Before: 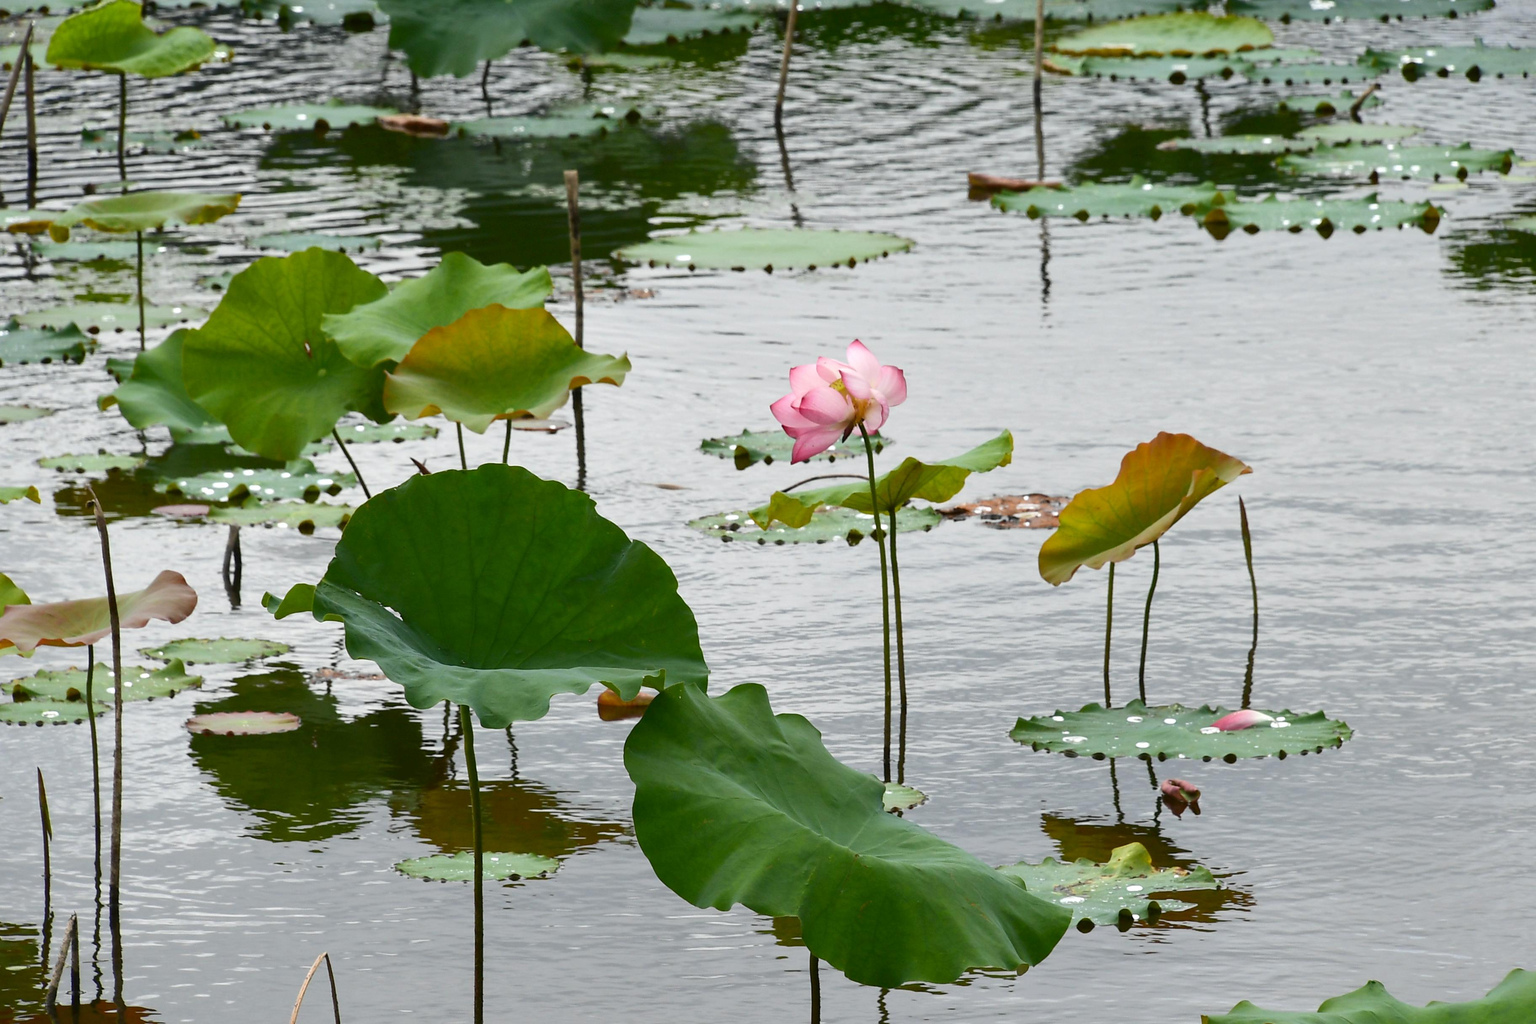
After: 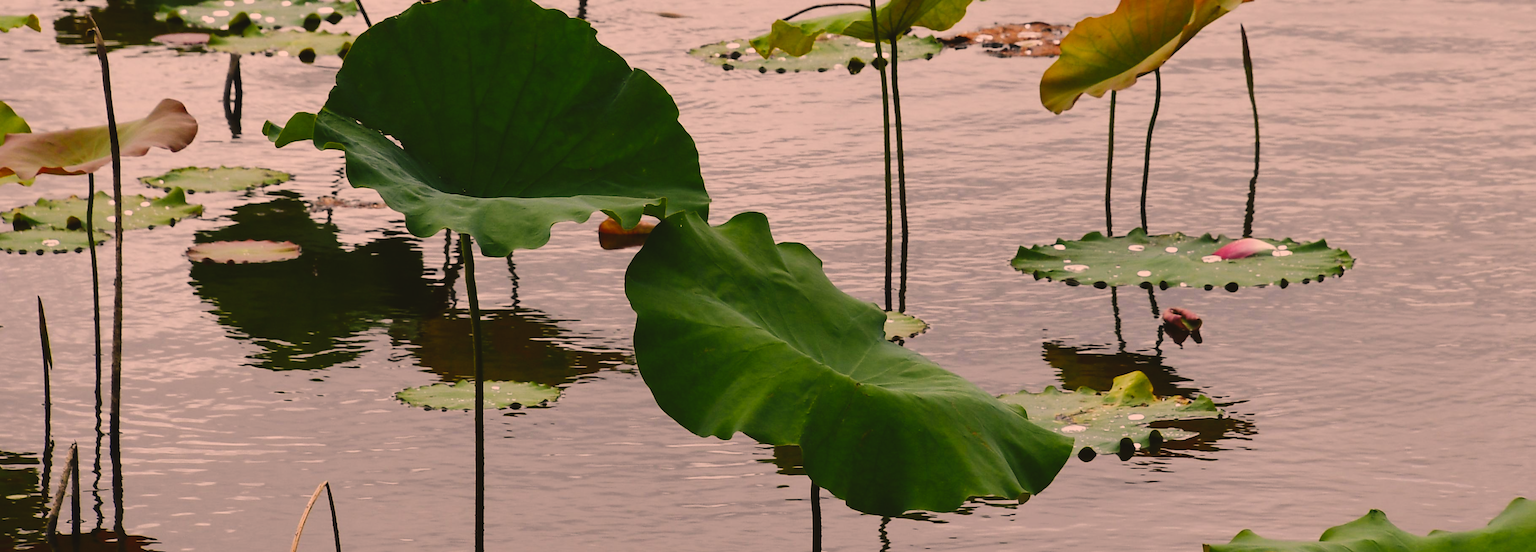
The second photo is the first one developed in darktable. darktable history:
exposure: black level correction -0.018, exposure -1.019 EV, compensate exposure bias true, compensate highlight preservation false
base curve: curves: ch0 [(0, 0) (0.036, 0.025) (0.121, 0.166) (0.206, 0.329) (0.605, 0.79) (1, 1)], preserve colors none
color correction: highlights a* 20.55, highlights b* 19.21
crop and rotate: top 46.107%, right 0.091%
